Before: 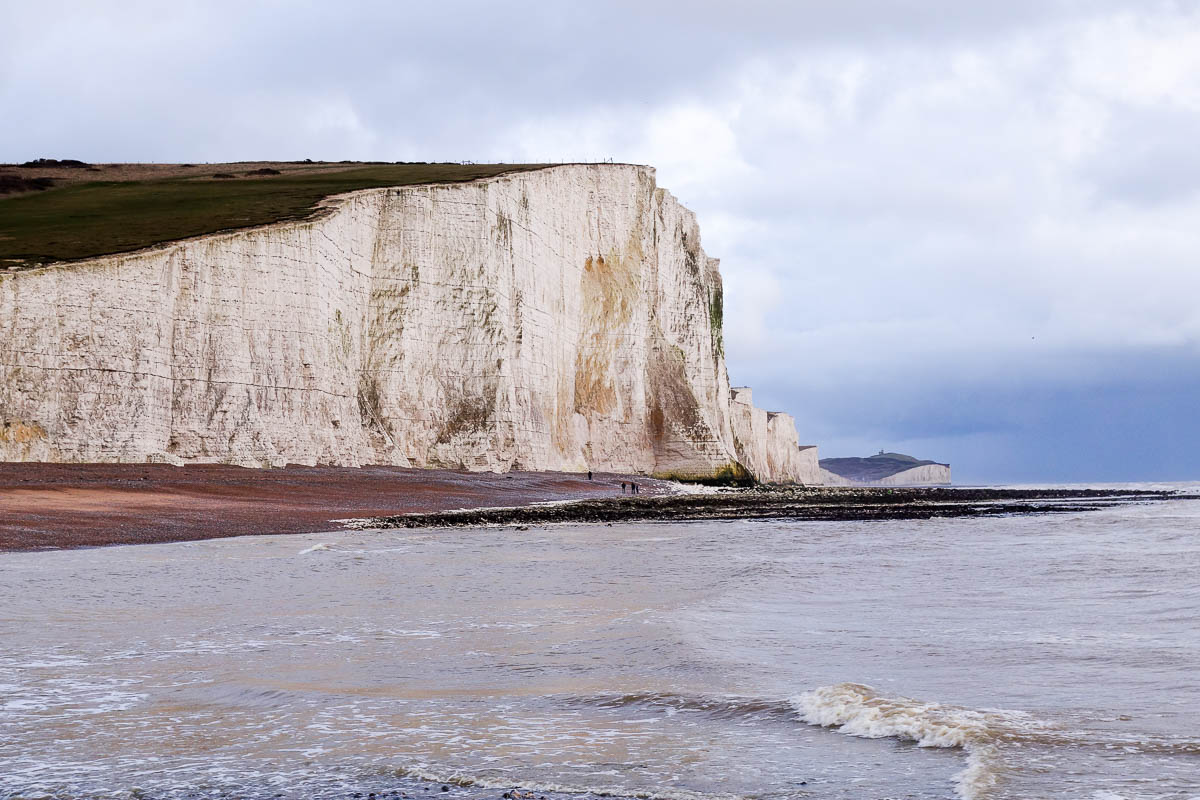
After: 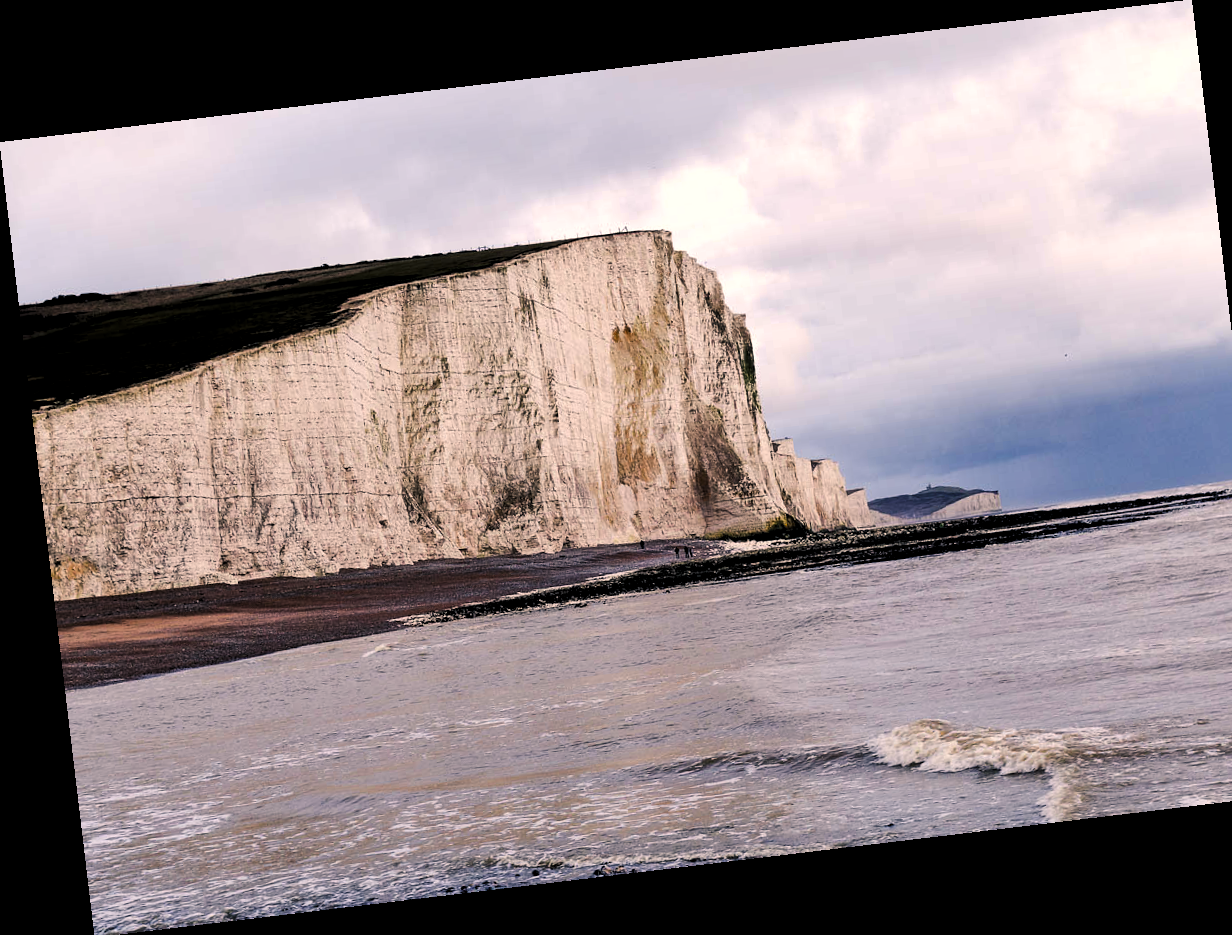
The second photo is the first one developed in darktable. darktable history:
tone equalizer: -8 EV -0.417 EV, -7 EV -0.389 EV, -6 EV -0.333 EV, -5 EV -0.222 EV, -3 EV 0.222 EV, -2 EV 0.333 EV, -1 EV 0.389 EV, +0 EV 0.417 EV, edges refinement/feathering 500, mask exposure compensation -1.57 EV, preserve details no
rotate and perspective: rotation -6.83°, automatic cropping off
exposure: exposure -0.21 EV, compensate highlight preservation false
shadows and highlights: shadows 25, highlights -48, soften with gaussian
color balance rgb: shadows lift › chroma 5.41%, shadows lift › hue 240°, highlights gain › chroma 3.74%, highlights gain › hue 60°, saturation formula JzAzBz (2021)
contrast brightness saturation: contrast 0.04, saturation 0.16
crop: right 4.126%, bottom 0.031%
levels: levels [0.116, 0.574, 1]
